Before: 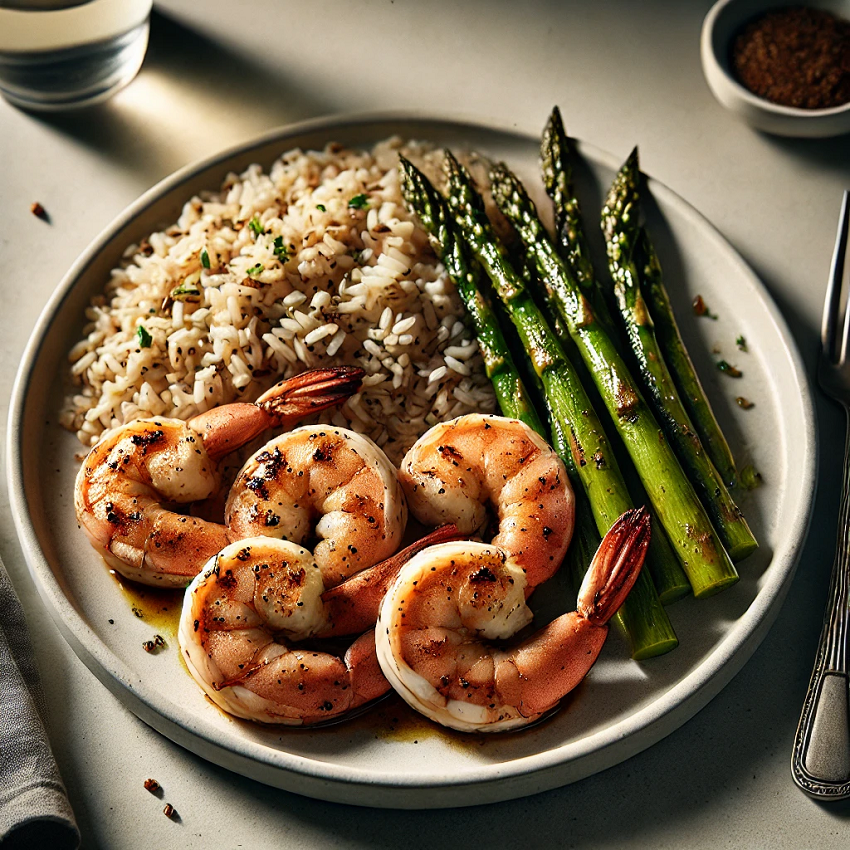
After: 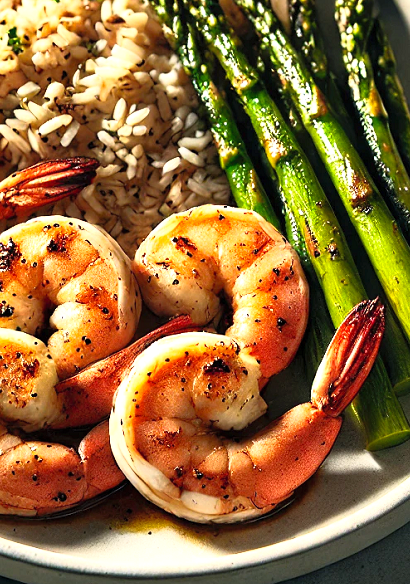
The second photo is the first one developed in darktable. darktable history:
crop: left 31.379%, top 24.658%, right 20.326%, bottom 6.628%
exposure: exposure 0.6 EV, compensate highlight preservation false
contrast brightness saturation: brightness 0.09, saturation 0.19
base curve: curves: ch0 [(0, 0) (0.257, 0.25) (0.482, 0.586) (0.757, 0.871) (1, 1)]
